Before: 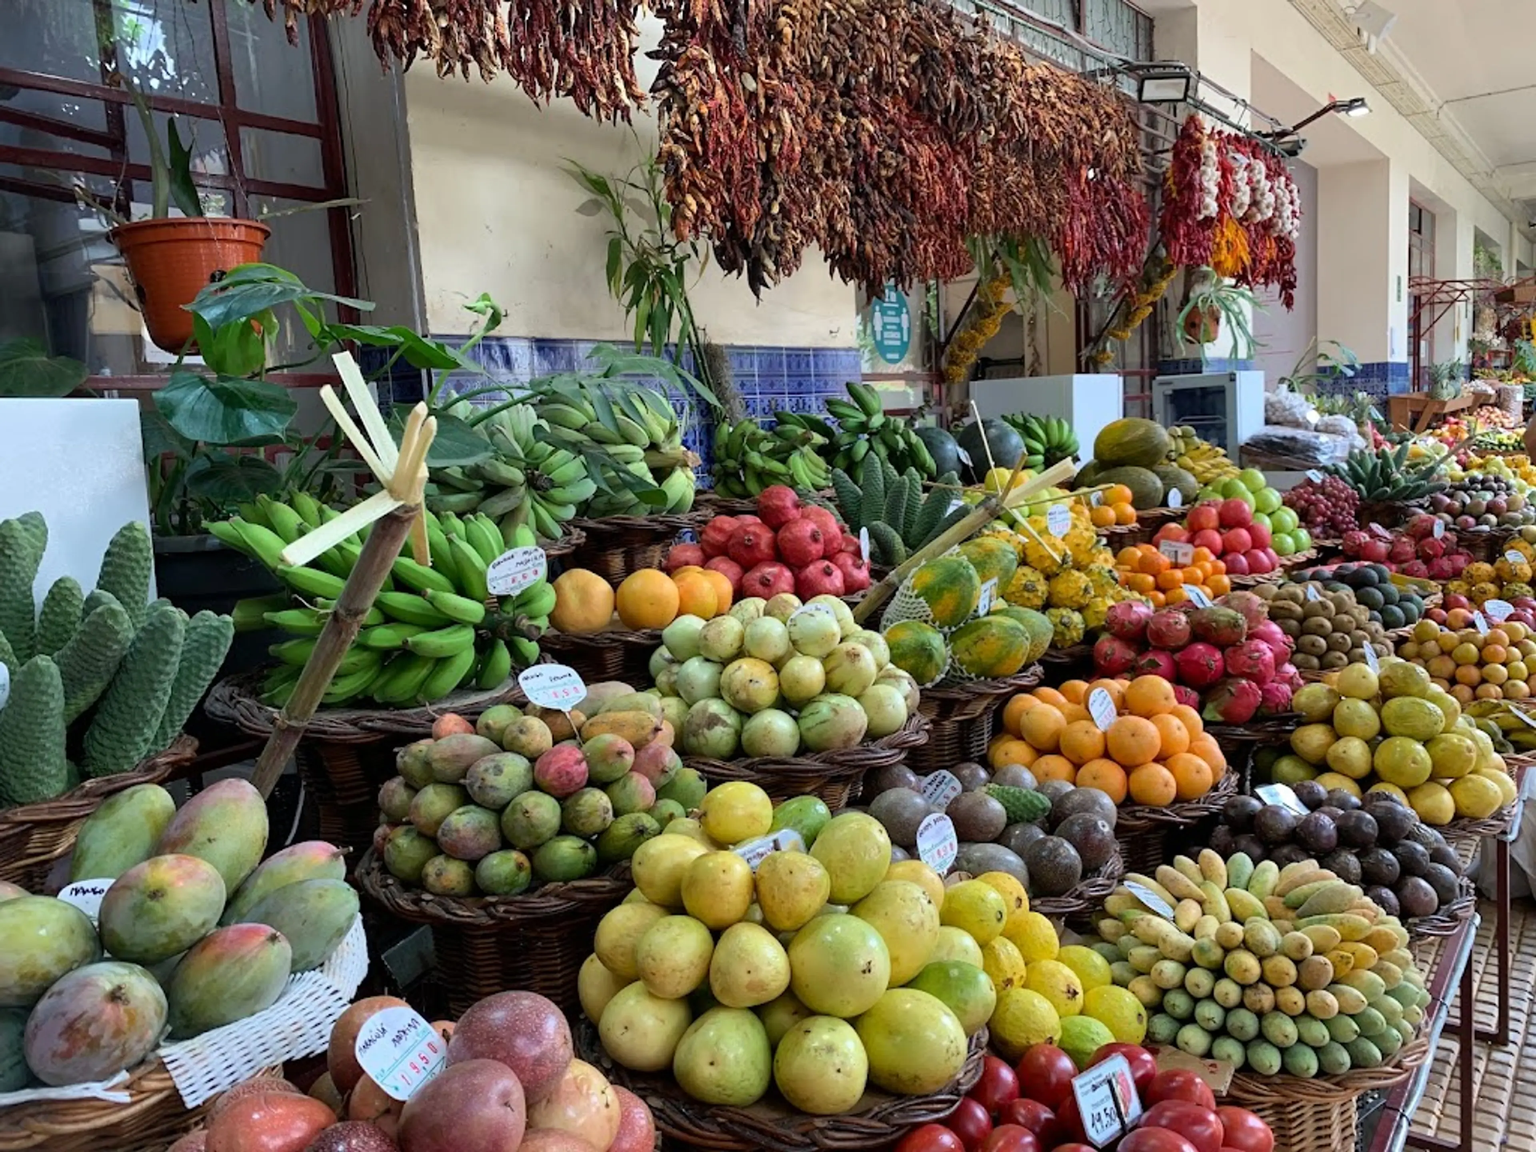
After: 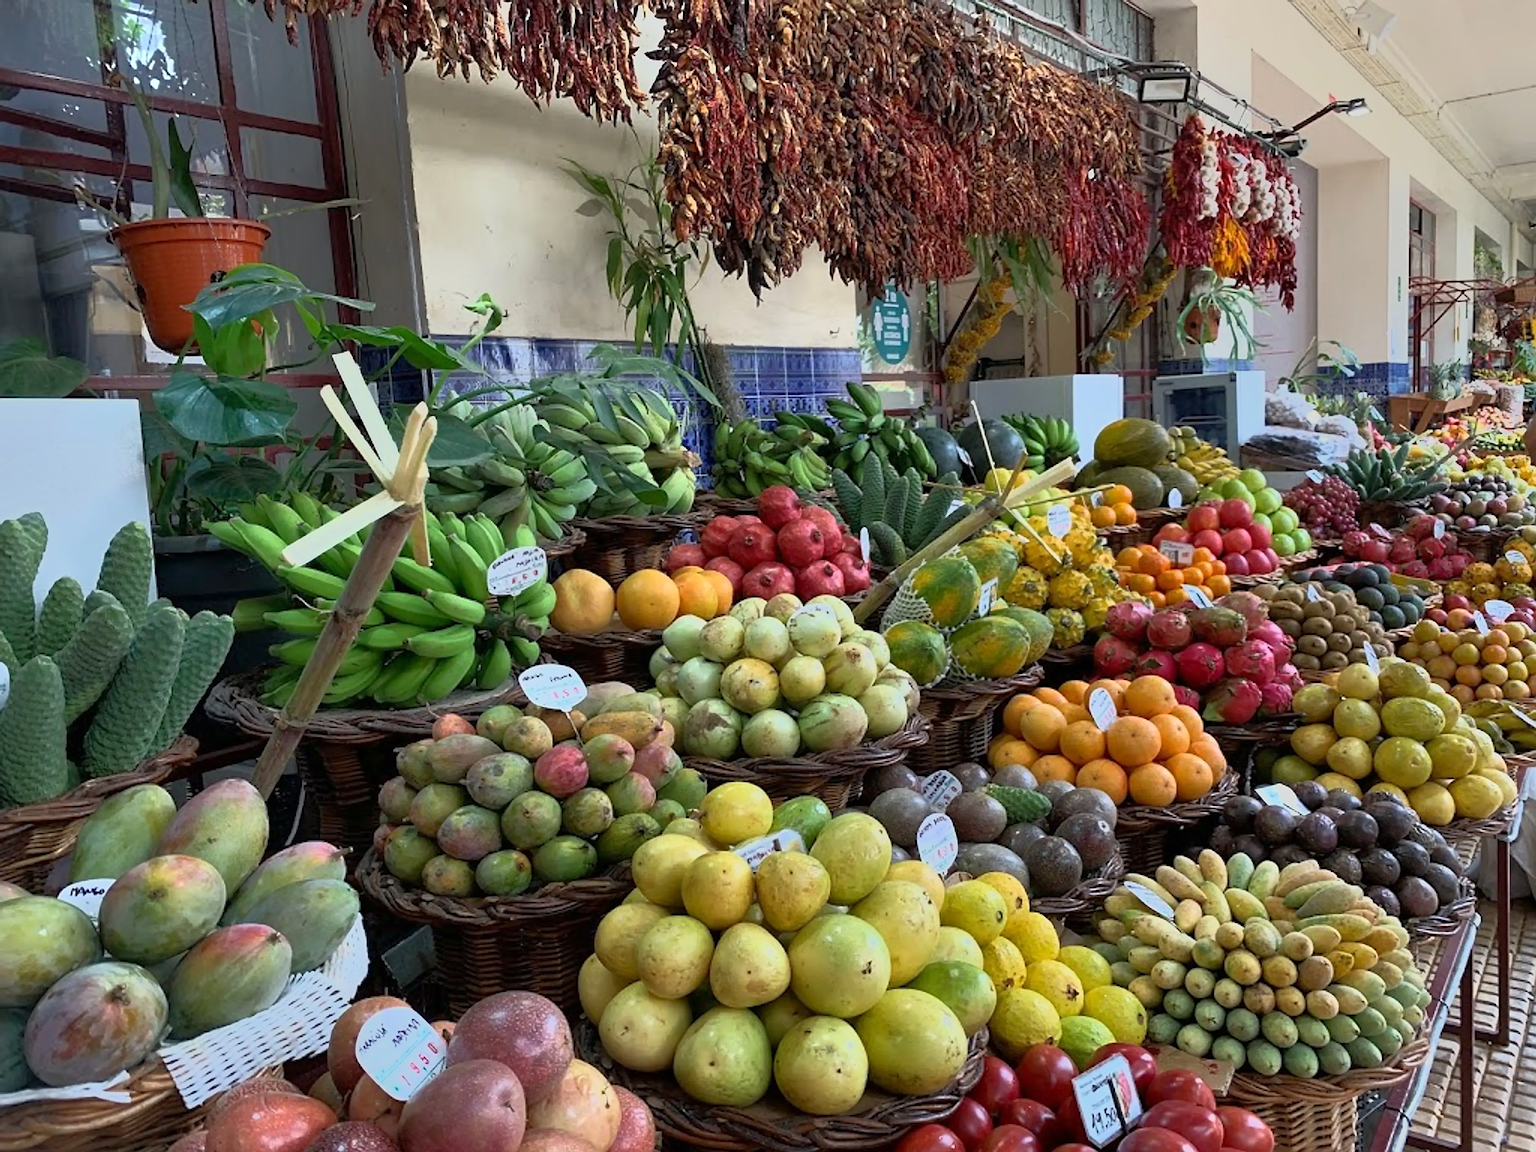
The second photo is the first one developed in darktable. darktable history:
tone equalizer: -7 EV -0.63 EV, -6 EV 1 EV, -5 EV -0.45 EV, -4 EV 0.43 EV, -3 EV 0.41 EV, -2 EV 0.15 EV, -1 EV -0.15 EV, +0 EV -0.39 EV, smoothing diameter 25%, edges refinement/feathering 10, preserve details guided filter
sharpen: on, module defaults
